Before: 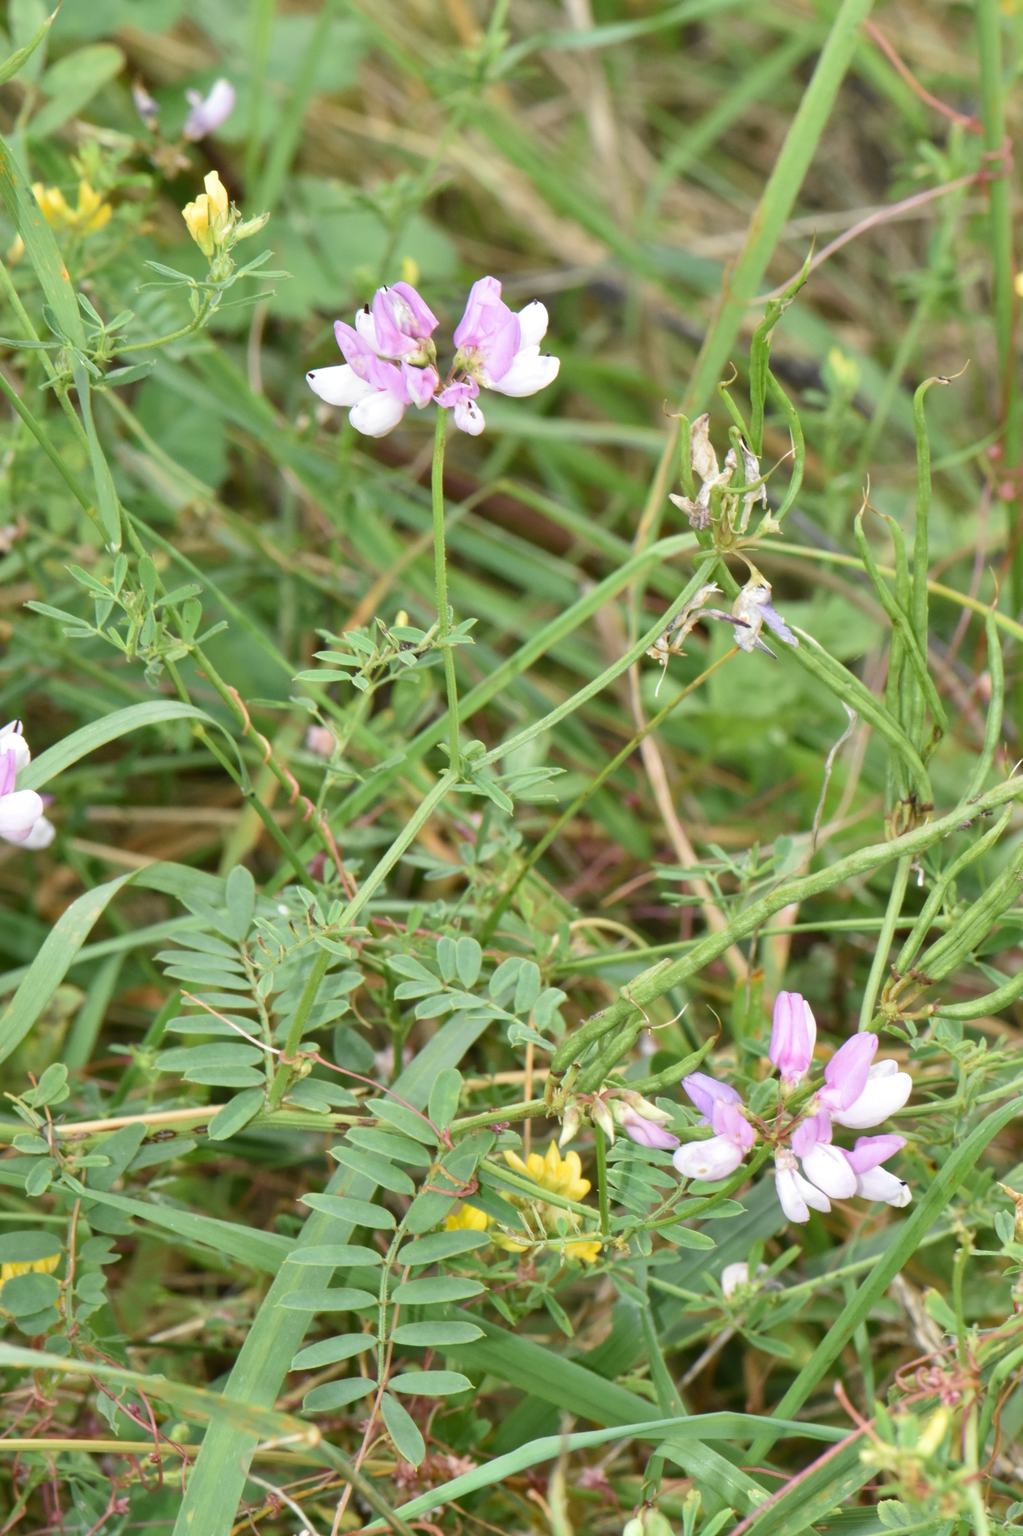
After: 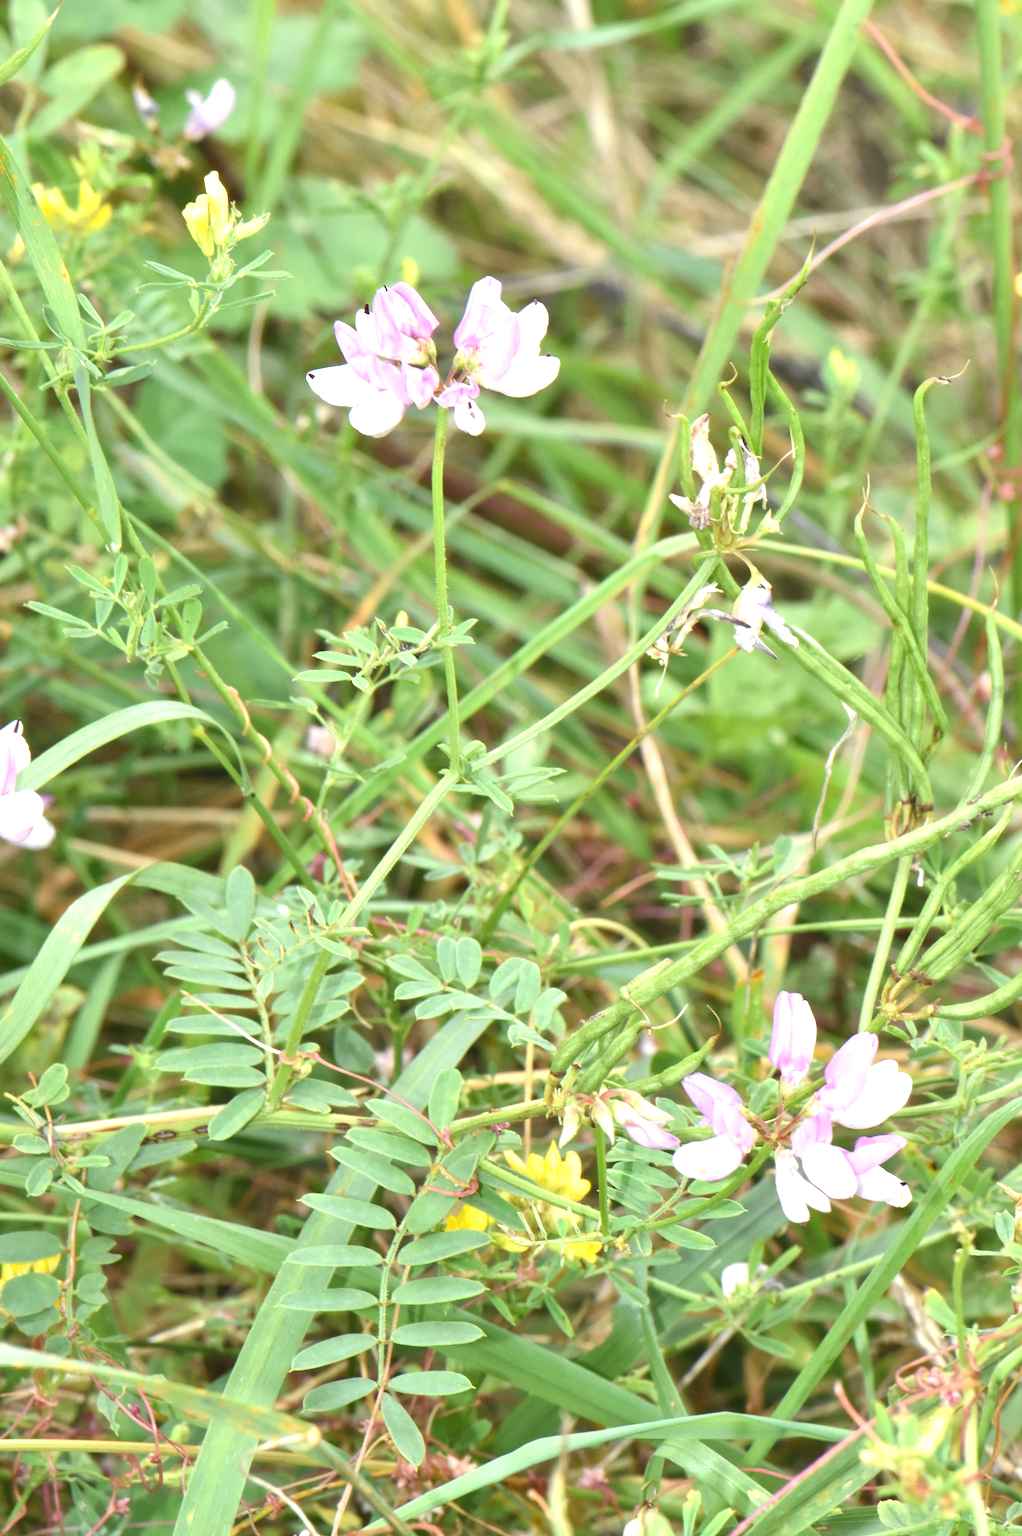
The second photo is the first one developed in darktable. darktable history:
exposure: black level correction -0.002, exposure 0.708 EV, compensate highlight preservation false
